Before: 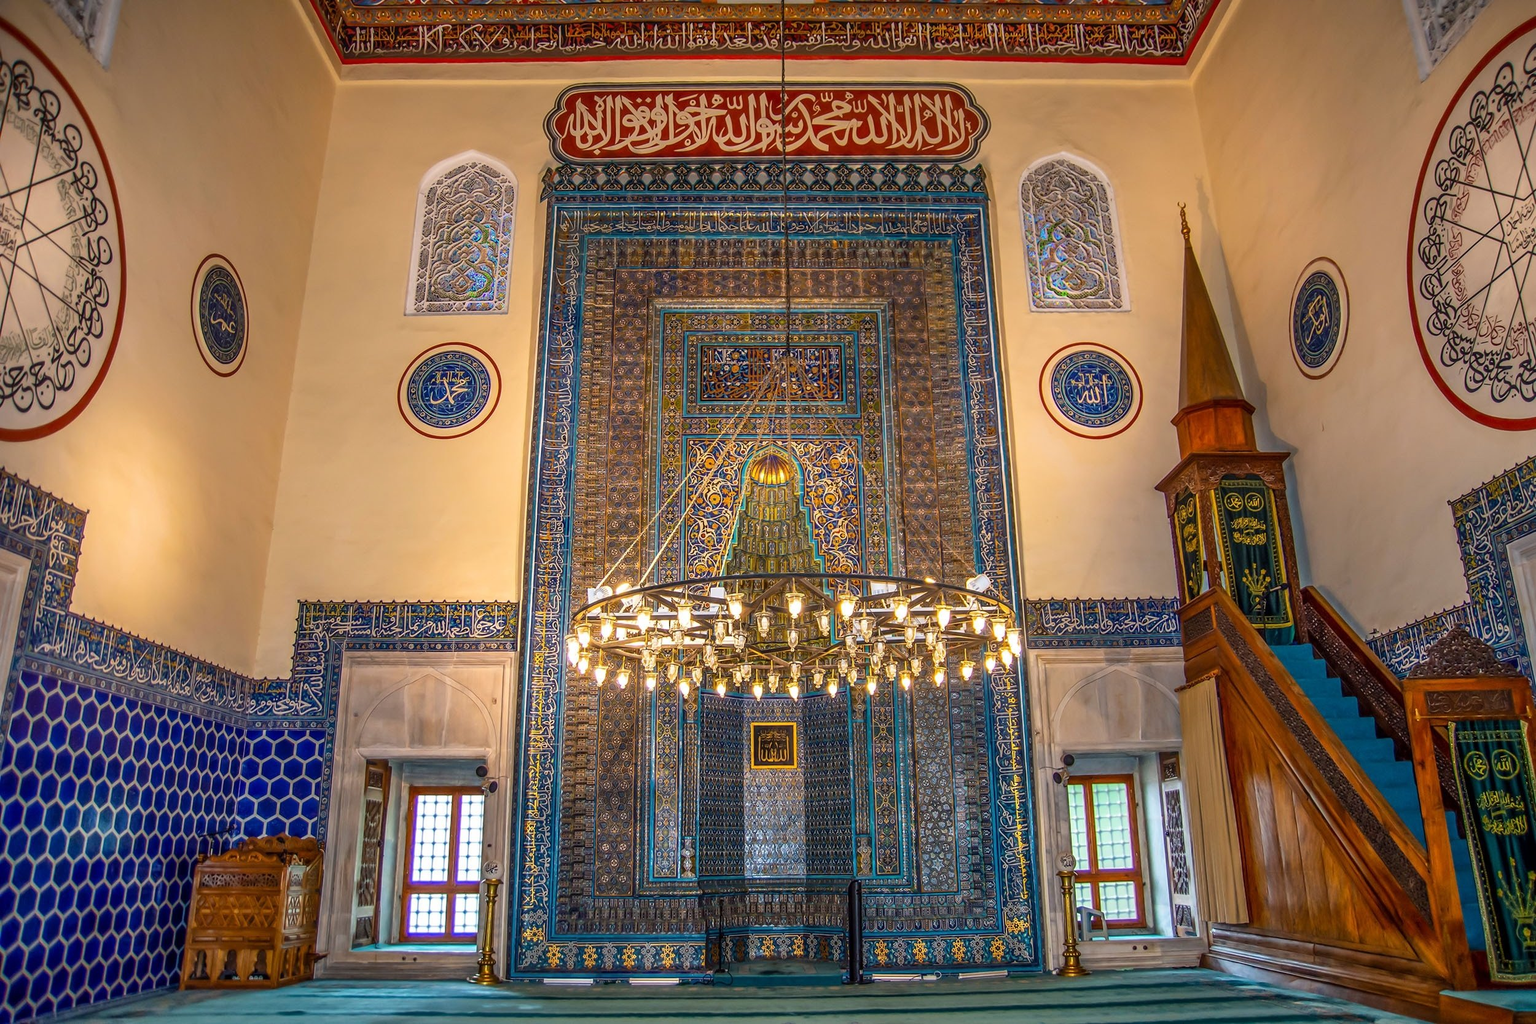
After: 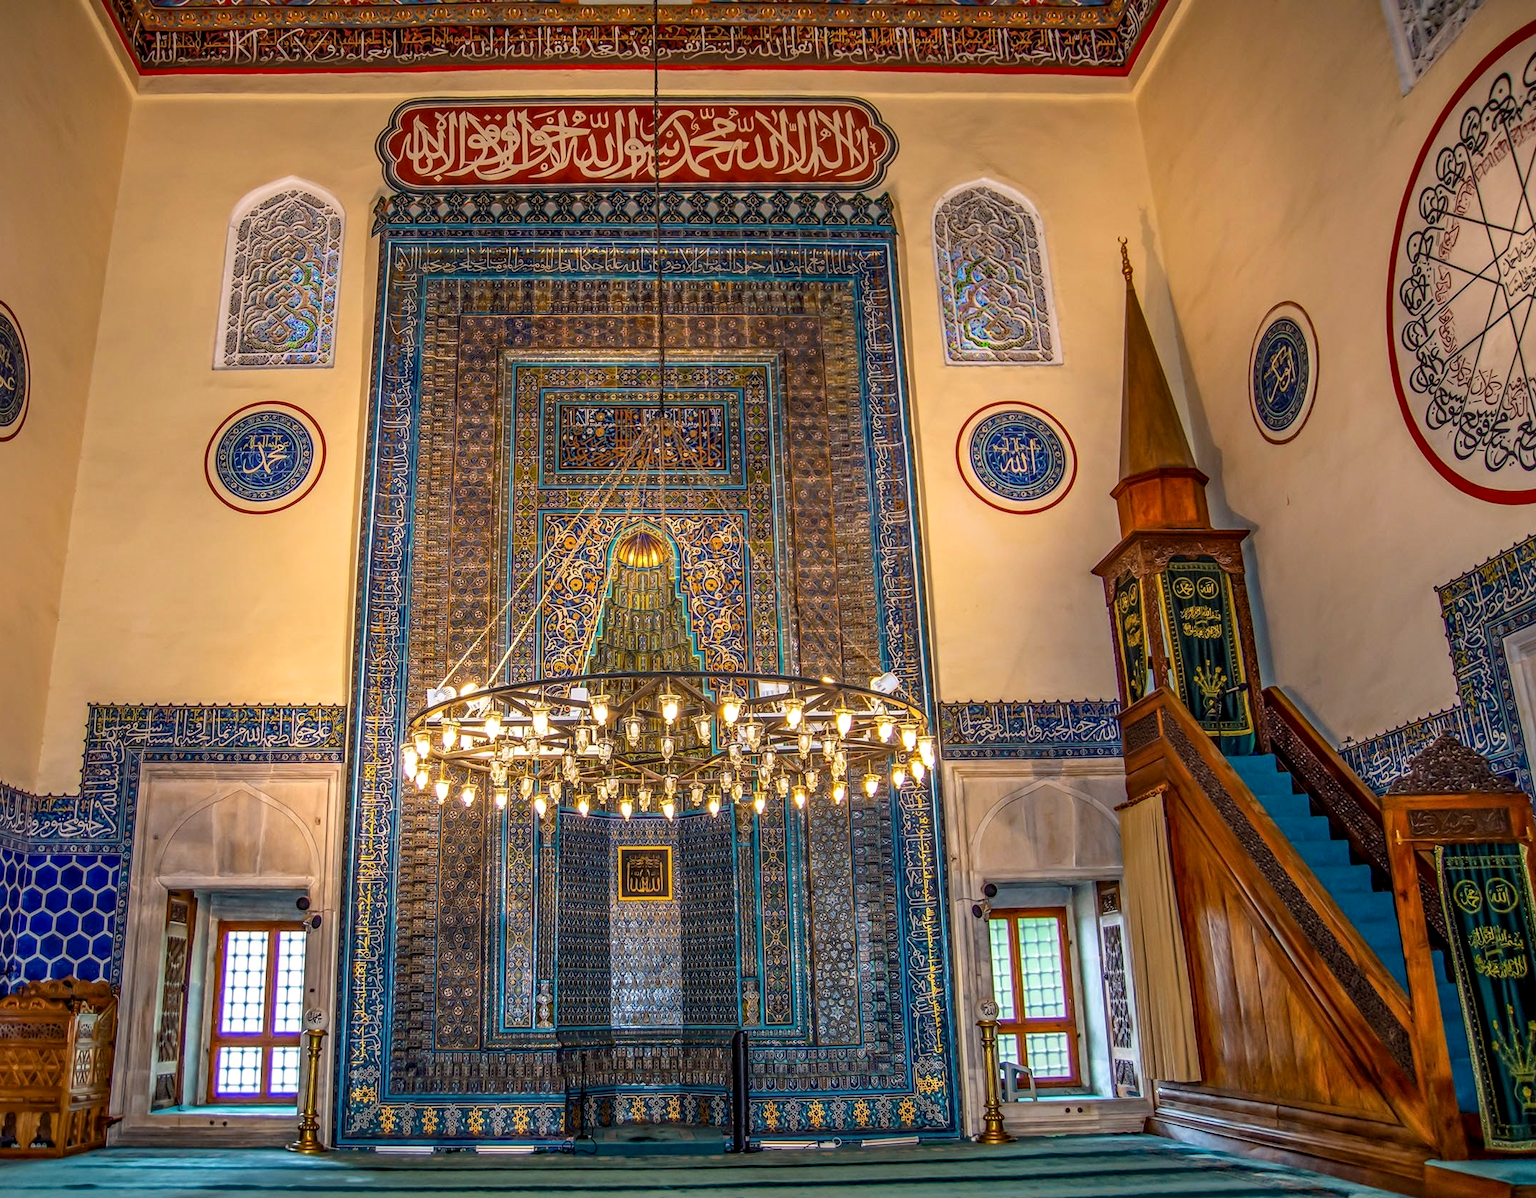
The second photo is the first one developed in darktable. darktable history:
haze removal: compatibility mode true, adaptive false
local contrast: on, module defaults
crop and rotate: left 14.584%
